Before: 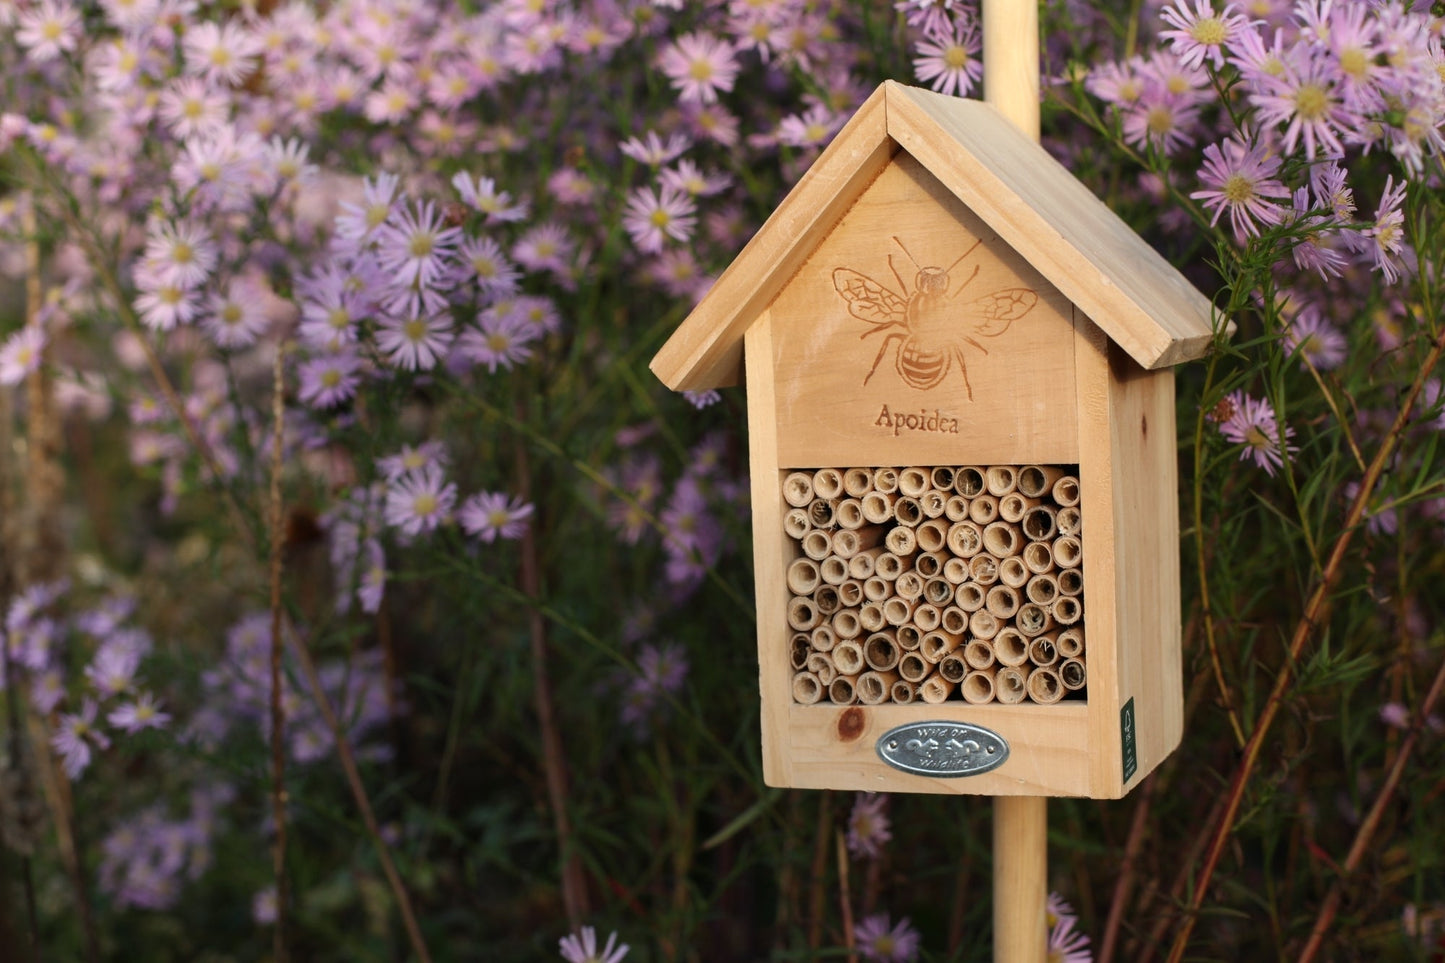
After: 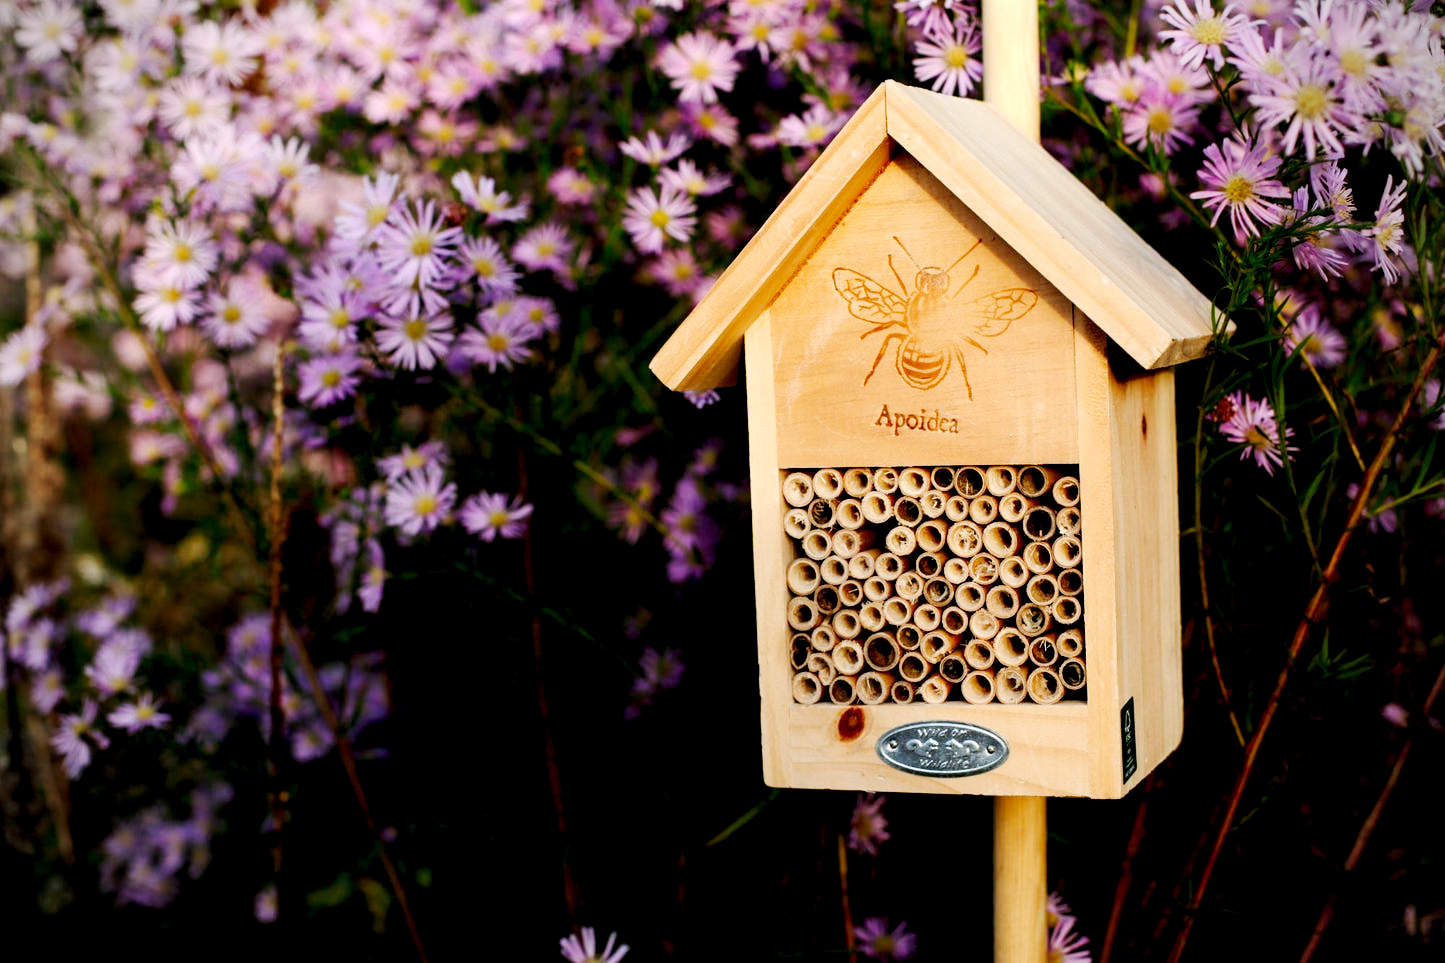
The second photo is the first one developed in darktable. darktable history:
vignetting: on, module defaults
tone curve: curves: ch0 [(0, 0) (0.003, 0.008) (0.011, 0.011) (0.025, 0.018) (0.044, 0.028) (0.069, 0.039) (0.1, 0.056) (0.136, 0.081) (0.177, 0.118) (0.224, 0.164) (0.277, 0.223) (0.335, 0.3) (0.399, 0.399) (0.468, 0.51) (0.543, 0.618) (0.623, 0.71) (0.709, 0.79) (0.801, 0.865) (0.898, 0.93) (1, 1)], preserve colors none
exposure: black level correction 0.031, exposure 0.304 EV, compensate highlight preservation false
